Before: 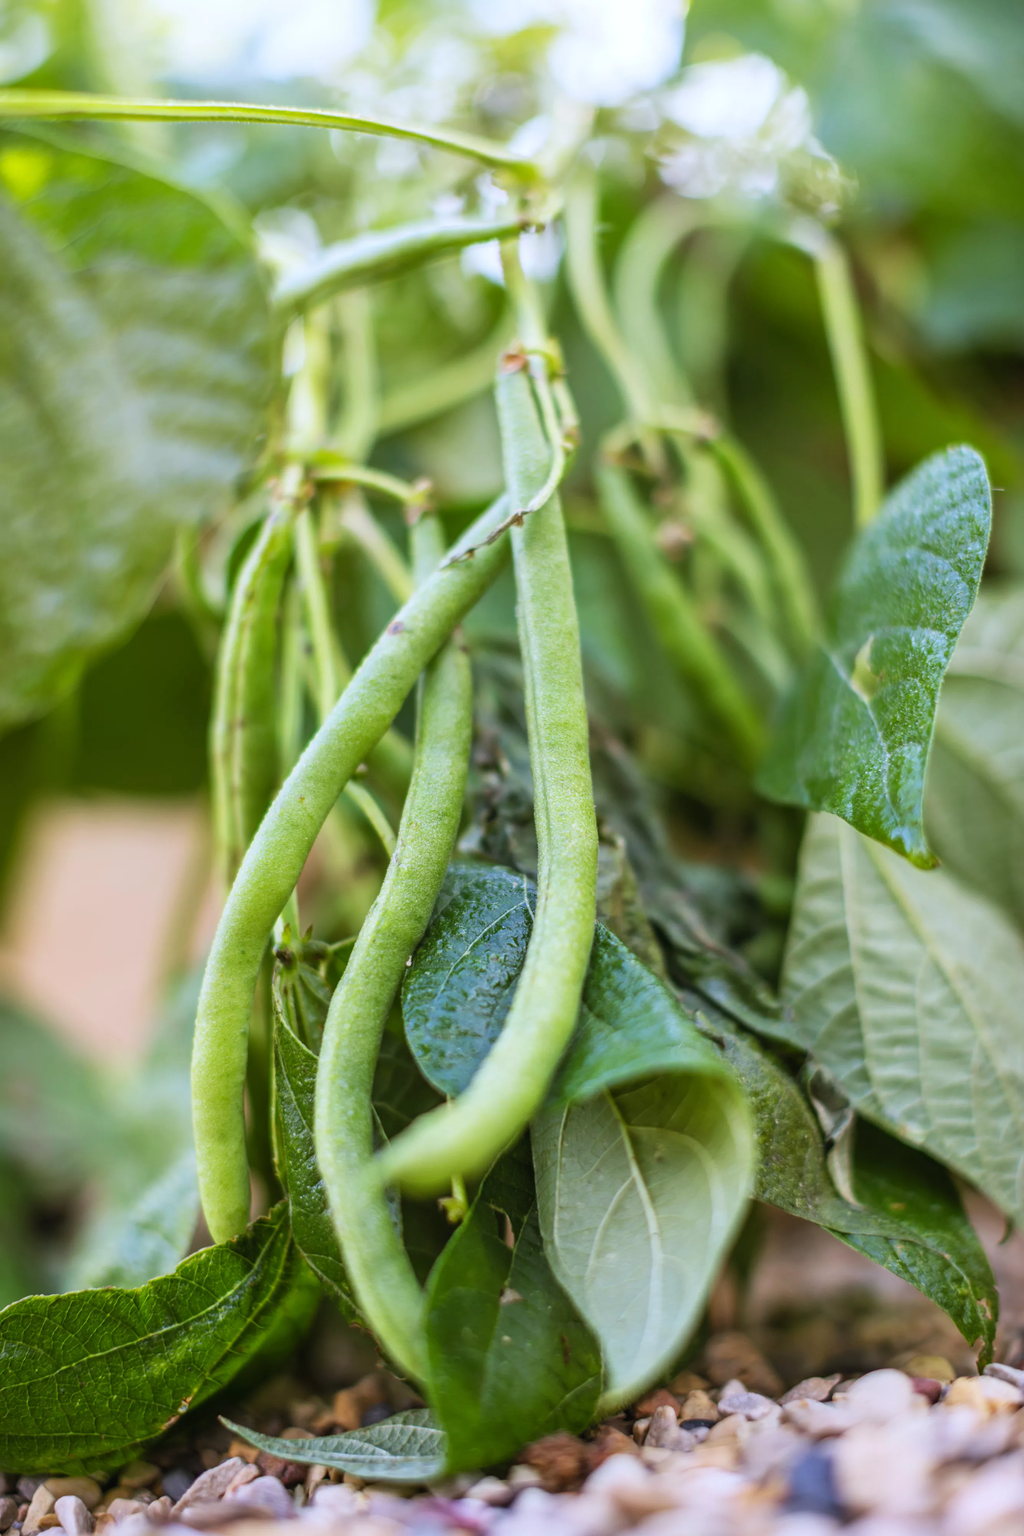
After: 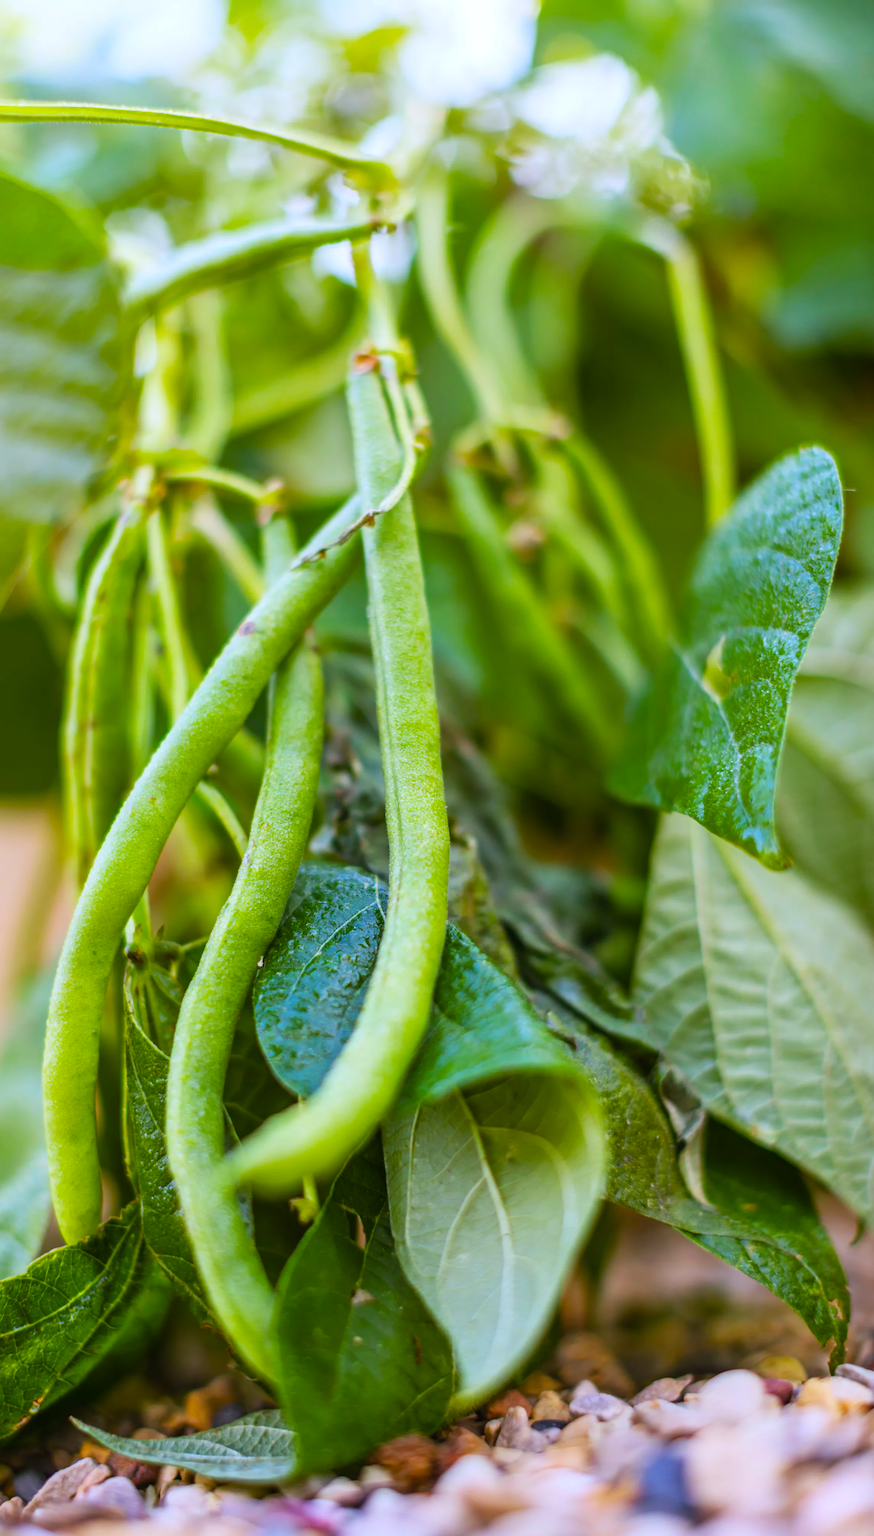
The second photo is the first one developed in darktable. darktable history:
crop and rotate: left 14.584%
color balance rgb: linear chroma grading › global chroma 15%, perceptual saturation grading › global saturation 30%
